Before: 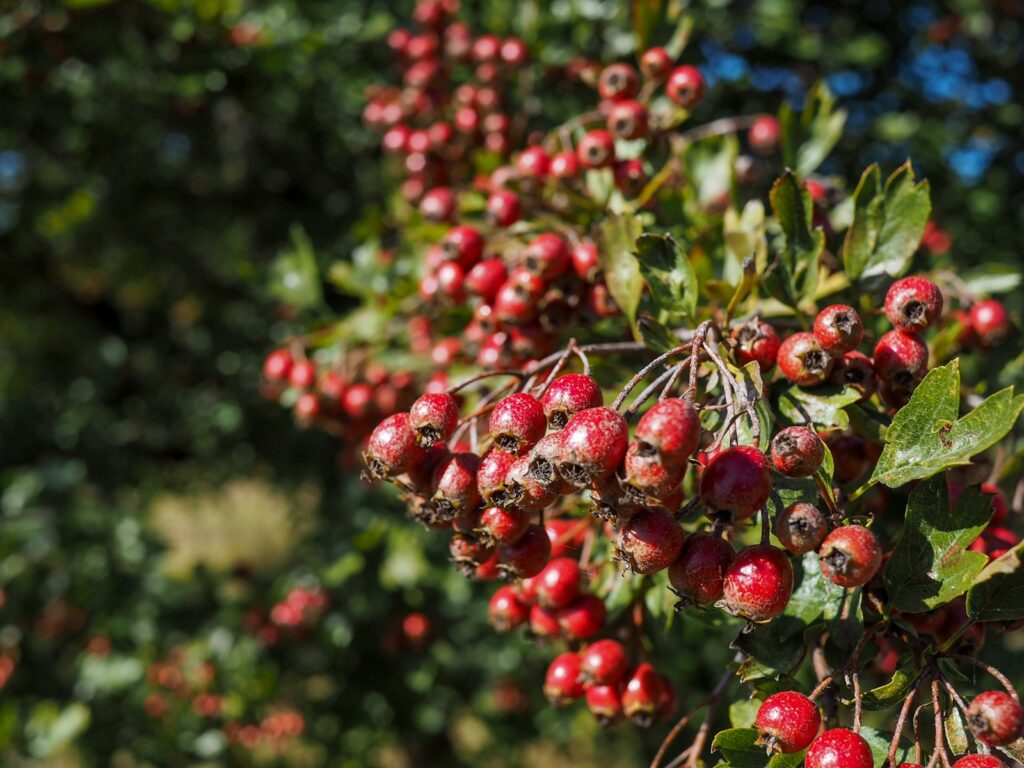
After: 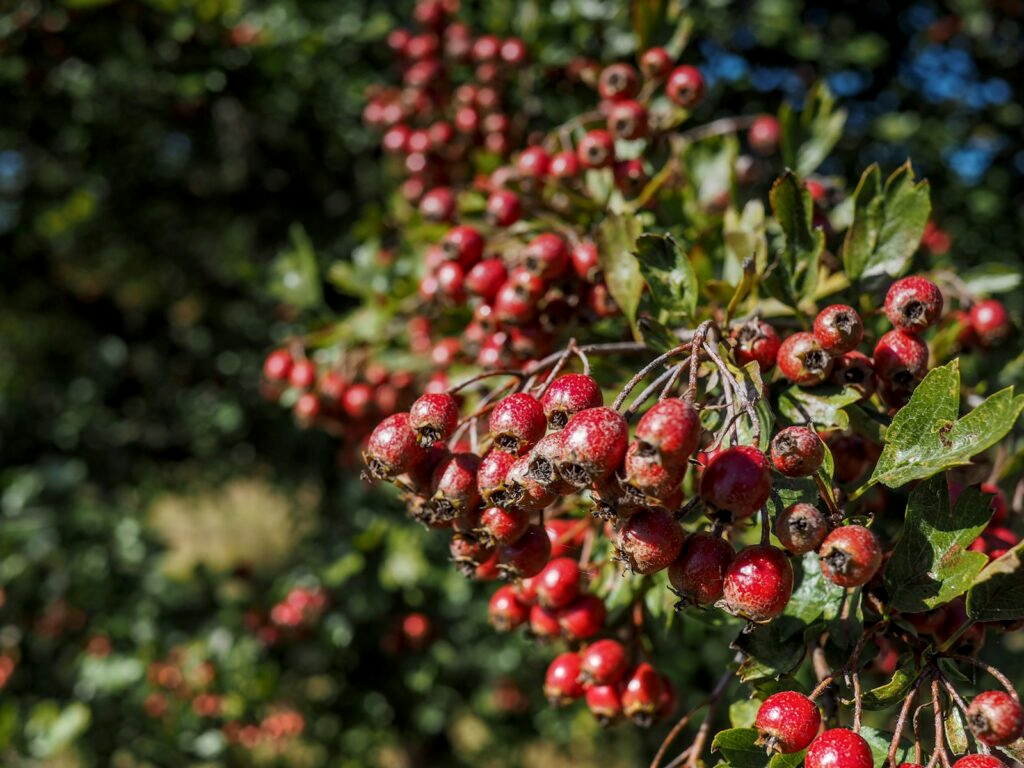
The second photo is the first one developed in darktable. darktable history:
local contrast: on, module defaults
graduated density: on, module defaults
